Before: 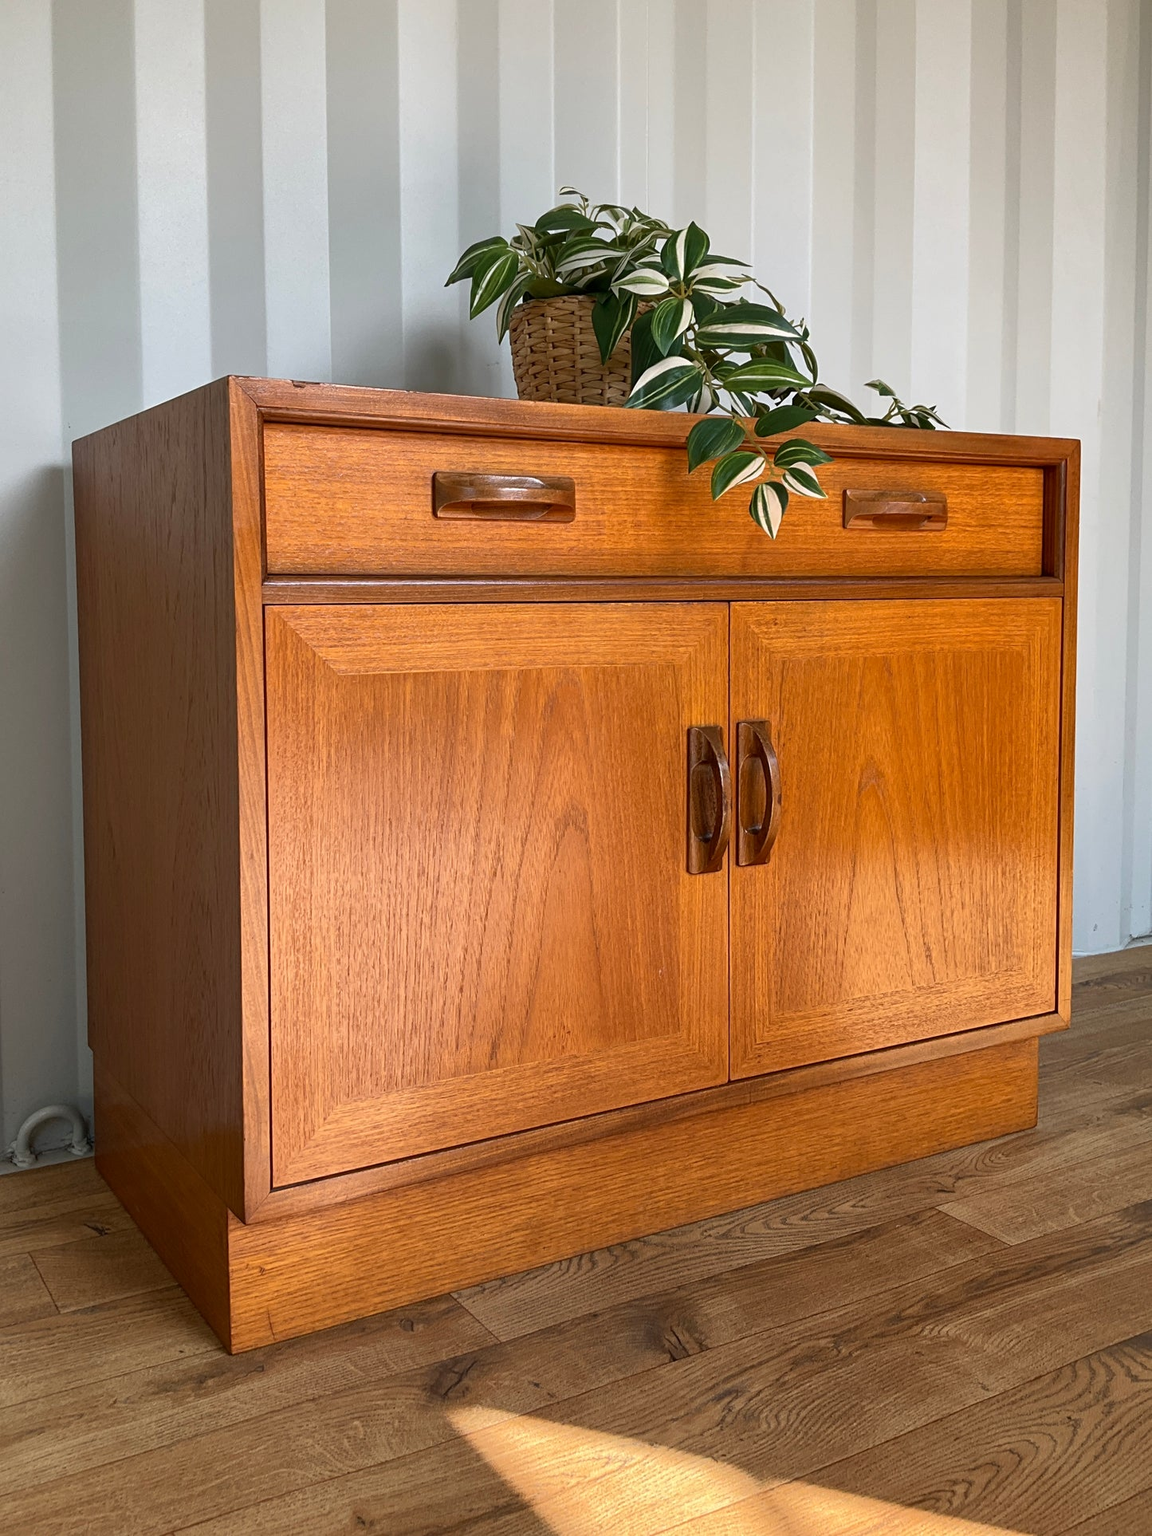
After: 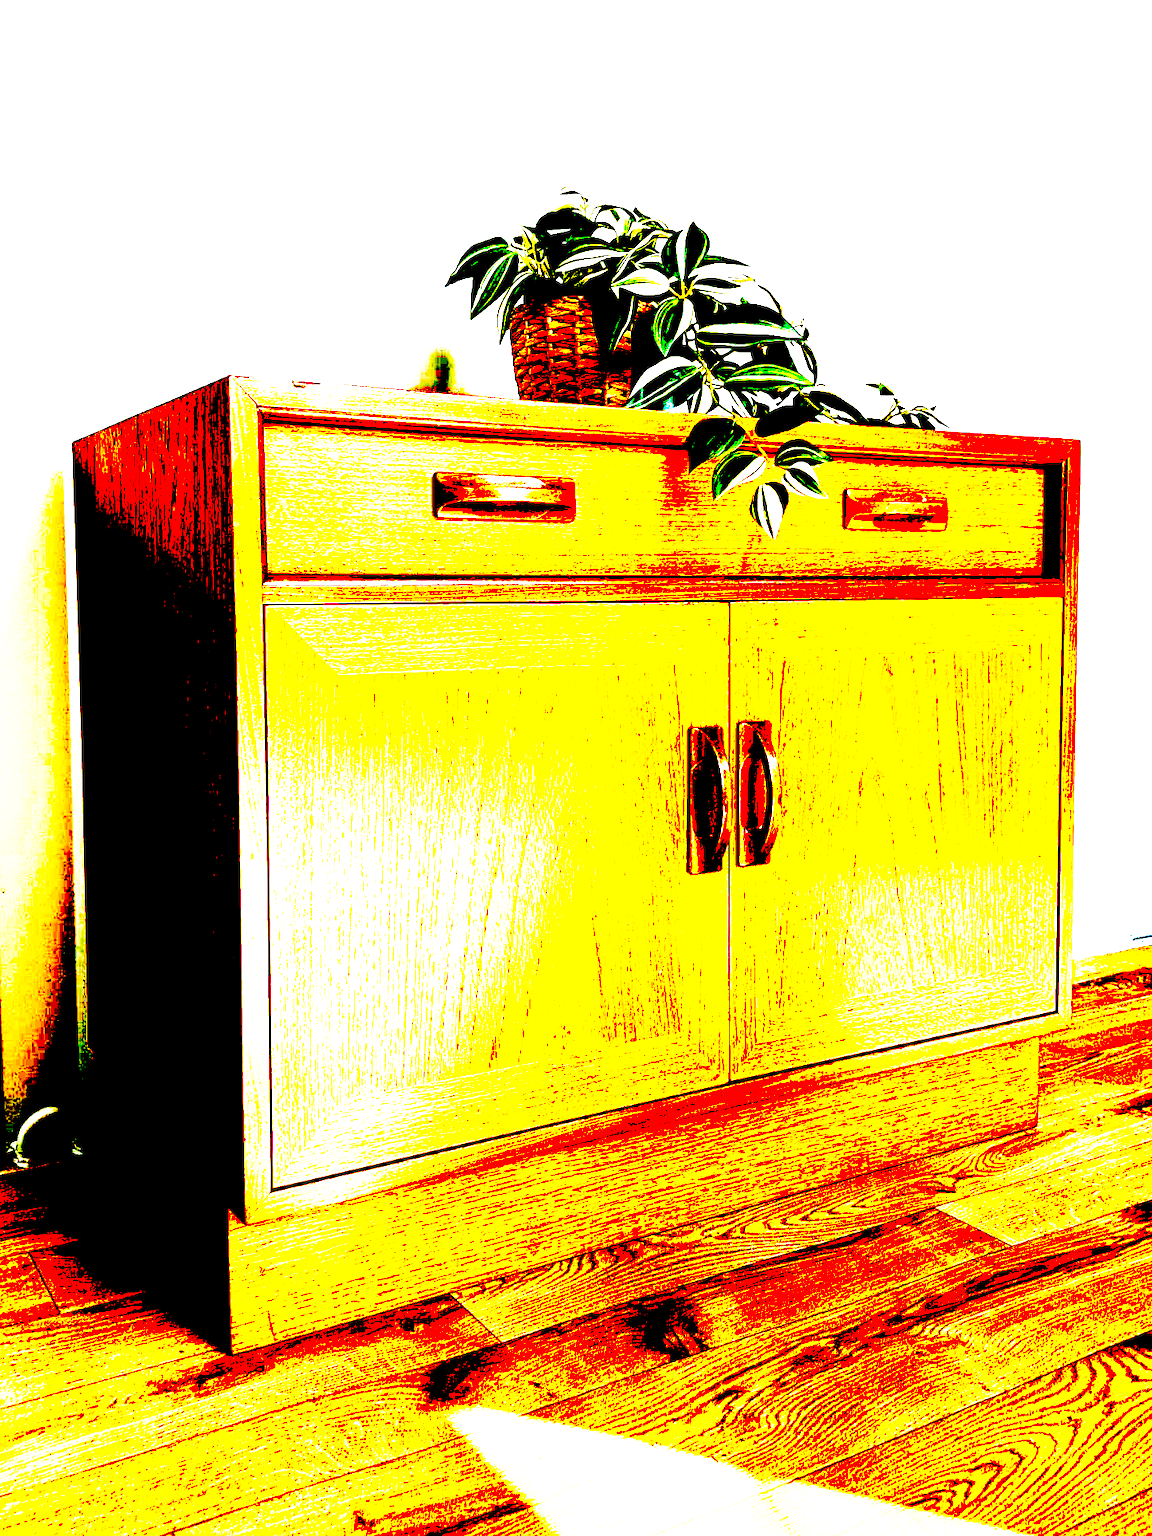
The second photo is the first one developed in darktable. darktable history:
contrast brightness saturation: contrast 0.07, brightness 0.076, saturation 0.179
base curve: curves: ch0 [(0, 0) (0.028, 0.03) (0.121, 0.232) (0.46, 0.748) (0.859, 0.968) (1, 1)], preserve colors none
exposure: black level correction 0.098, exposure 2.899 EV, compensate highlight preservation false
tone equalizer: -8 EV -0.716 EV, -7 EV -0.707 EV, -6 EV -0.594 EV, -5 EV -0.419 EV, -3 EV 0.372 EV, -2 EV 0.6 EV, -1 EV 0.676 EV, +0 EV 0.772 EV
